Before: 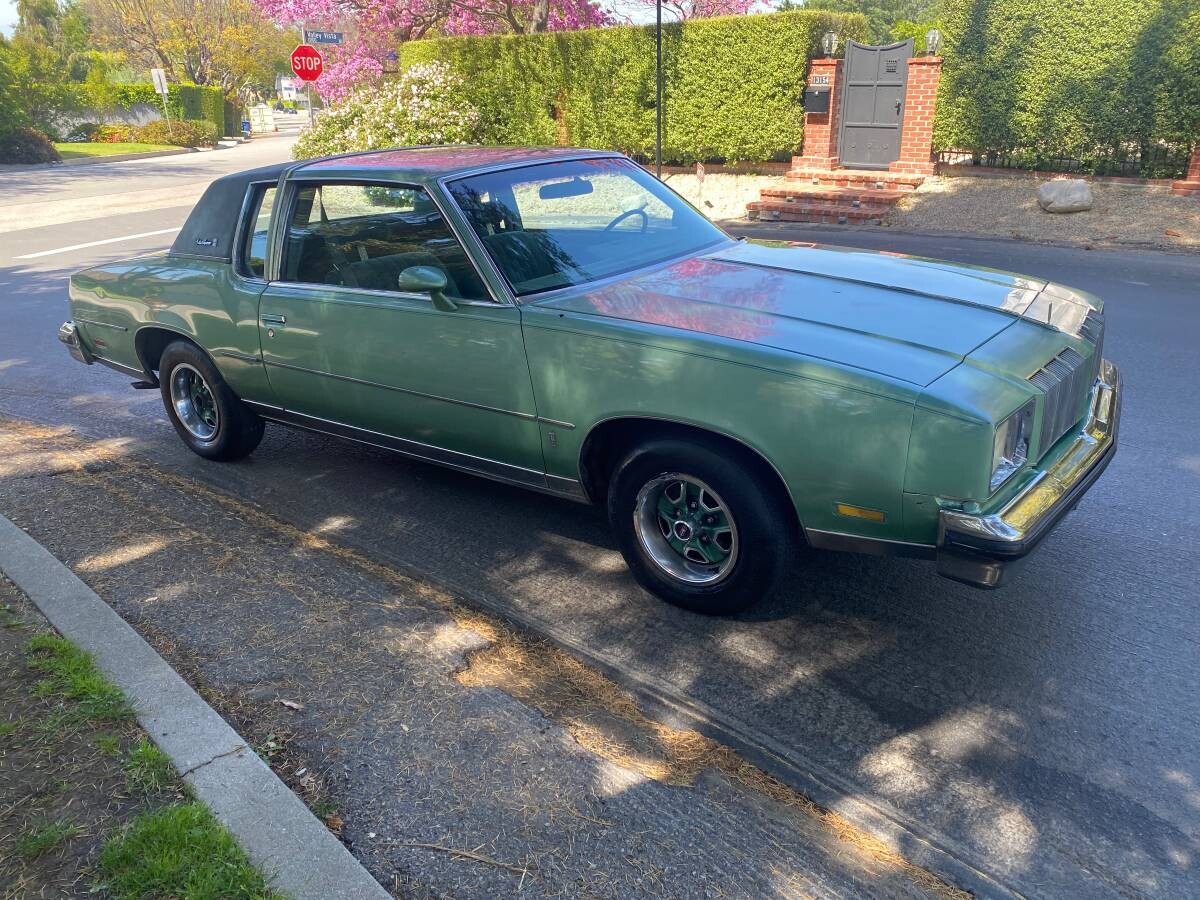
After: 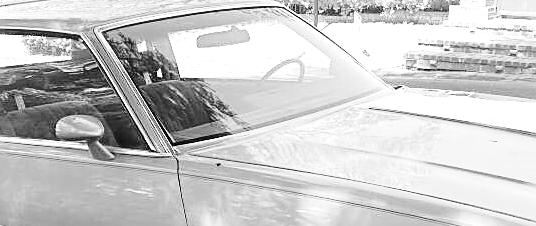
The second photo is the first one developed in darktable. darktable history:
sharpen: on, module defaults
monochrome: on, module defaults
base curve: curves: ch0 [(0, 0) (0.028, 0.03) (0.121, 0.232) (0.46, 0.748) (0.859, 0.968) (1, 1)], preserve colors none
exposure: black level correction 0.001, exposure 1.116 EV, compensate highlight preservation false
crop: left 28.64%, top 16.832%, right 26.637%, bottom 58.055%
